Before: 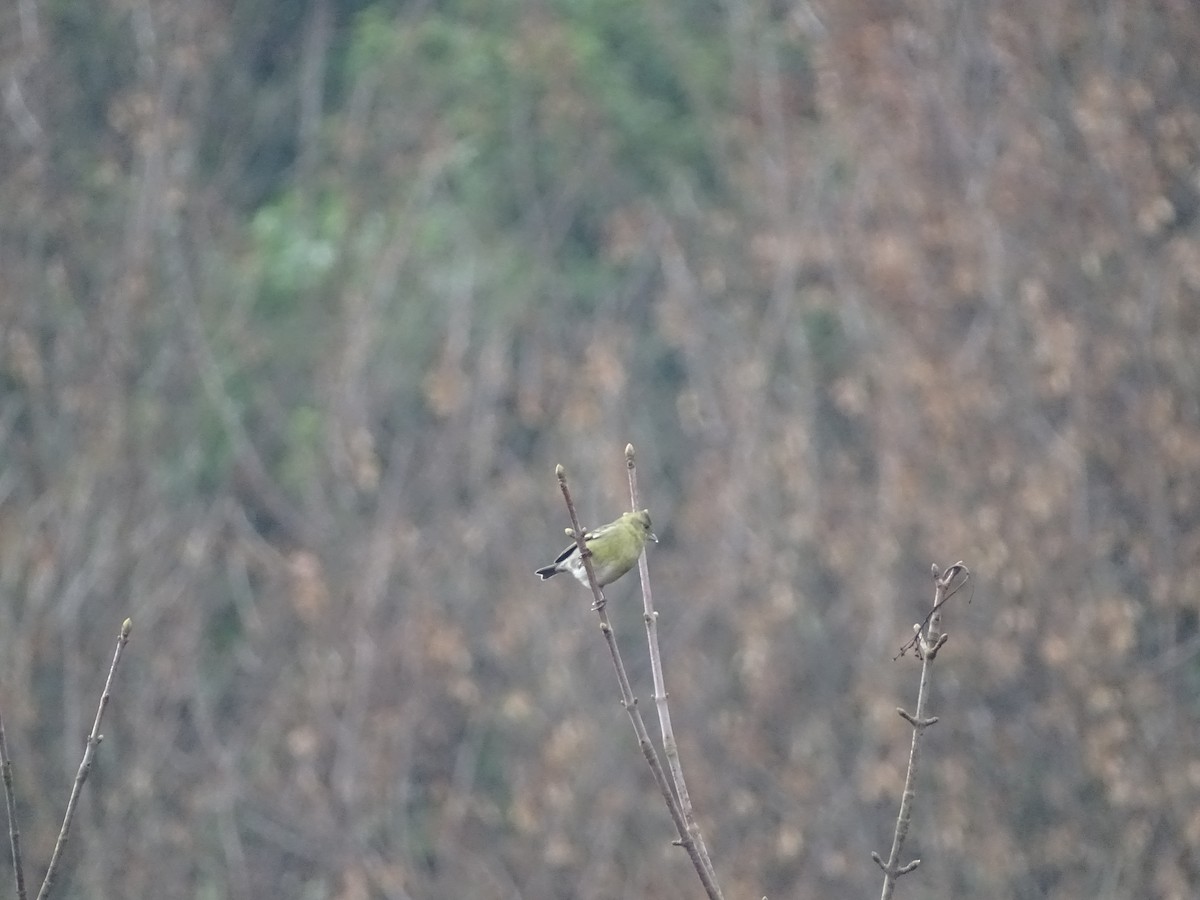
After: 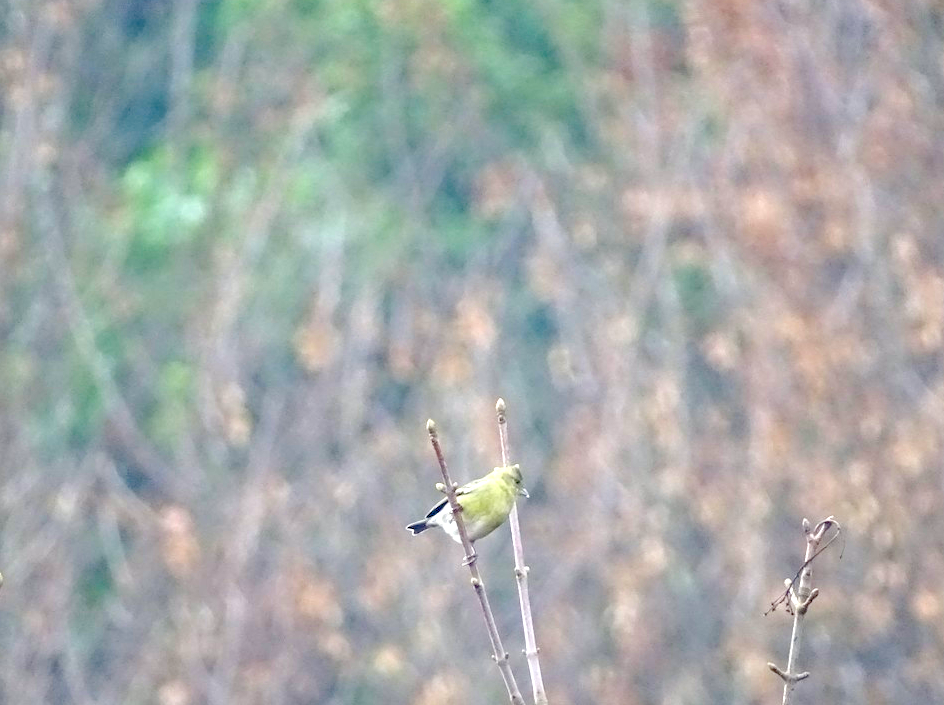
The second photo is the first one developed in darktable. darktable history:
crop and rotate: left 10.779%, top 5.012%, right 10.479%, bottom 16.615%
exposure: exposure 0.92 EV, compensate exposure bias true, compensate highlight preservation false
haze removal: compatibility mode true, adaptive false
color balance rgb: linear chroma grading › global chroma 14.538%, perceptual saturation grading › global saturation 20%, perceptual saturation grading › highlights -25.701%, perceptual saturation grading › shadows 49.939%, perceptual brilliance grading › global brilliance 2.739%, perceptual brilliance grading › highlights -2.626%, perceptual brilliance grading › shadows 3.454%, global vibrance 25.521%
